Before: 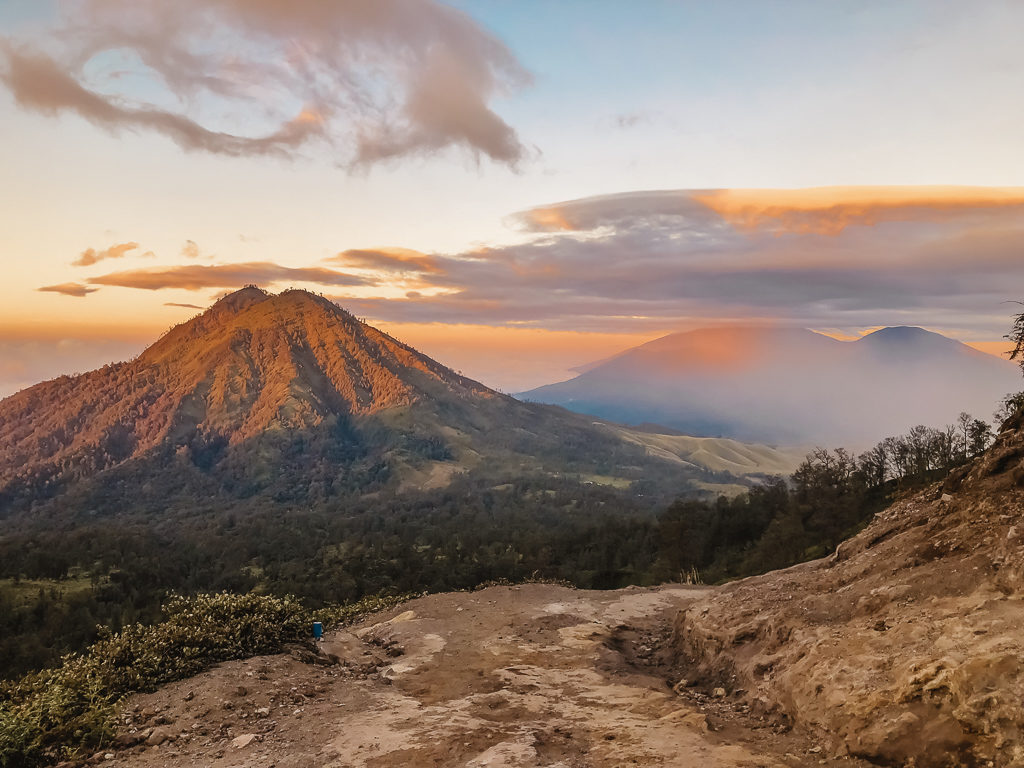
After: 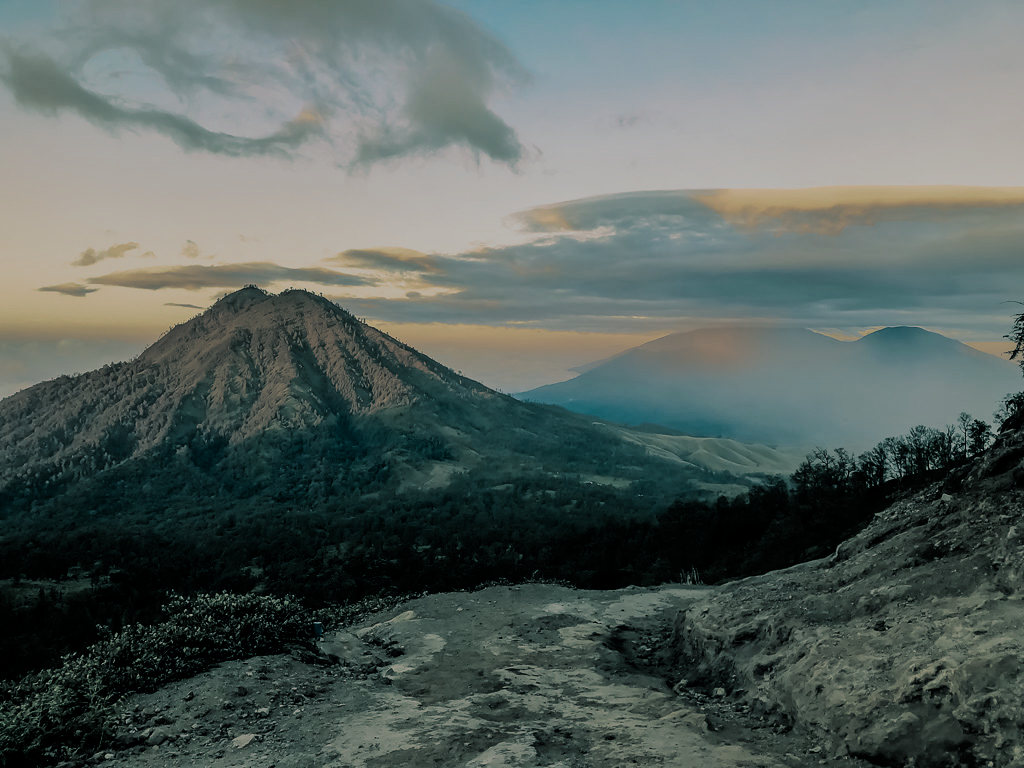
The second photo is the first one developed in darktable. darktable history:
filmic rgb: middle gray luminance 29%, black relative exposure -10.3 EV, white relative exposure 5.5 EV, threshold 6 EV, target black luminance 0%, hardness 3.95, latitude 2.04%, contrast 1.132, highlights saturation mix 5%, shadows ↔ highlights balance 15.11%, preserve chrominance no, color science v3 (2019), use custom middle-gray values true, iterations of high-quality reconstruction 0, enable highlight reconstruction true
exposure: black level correction 0.002, exposure -0.1 EV, compensate highlight preservation false
split-toning: shadows › hue 186.43°, highlights › hue 49.29°, compress 30.29%
